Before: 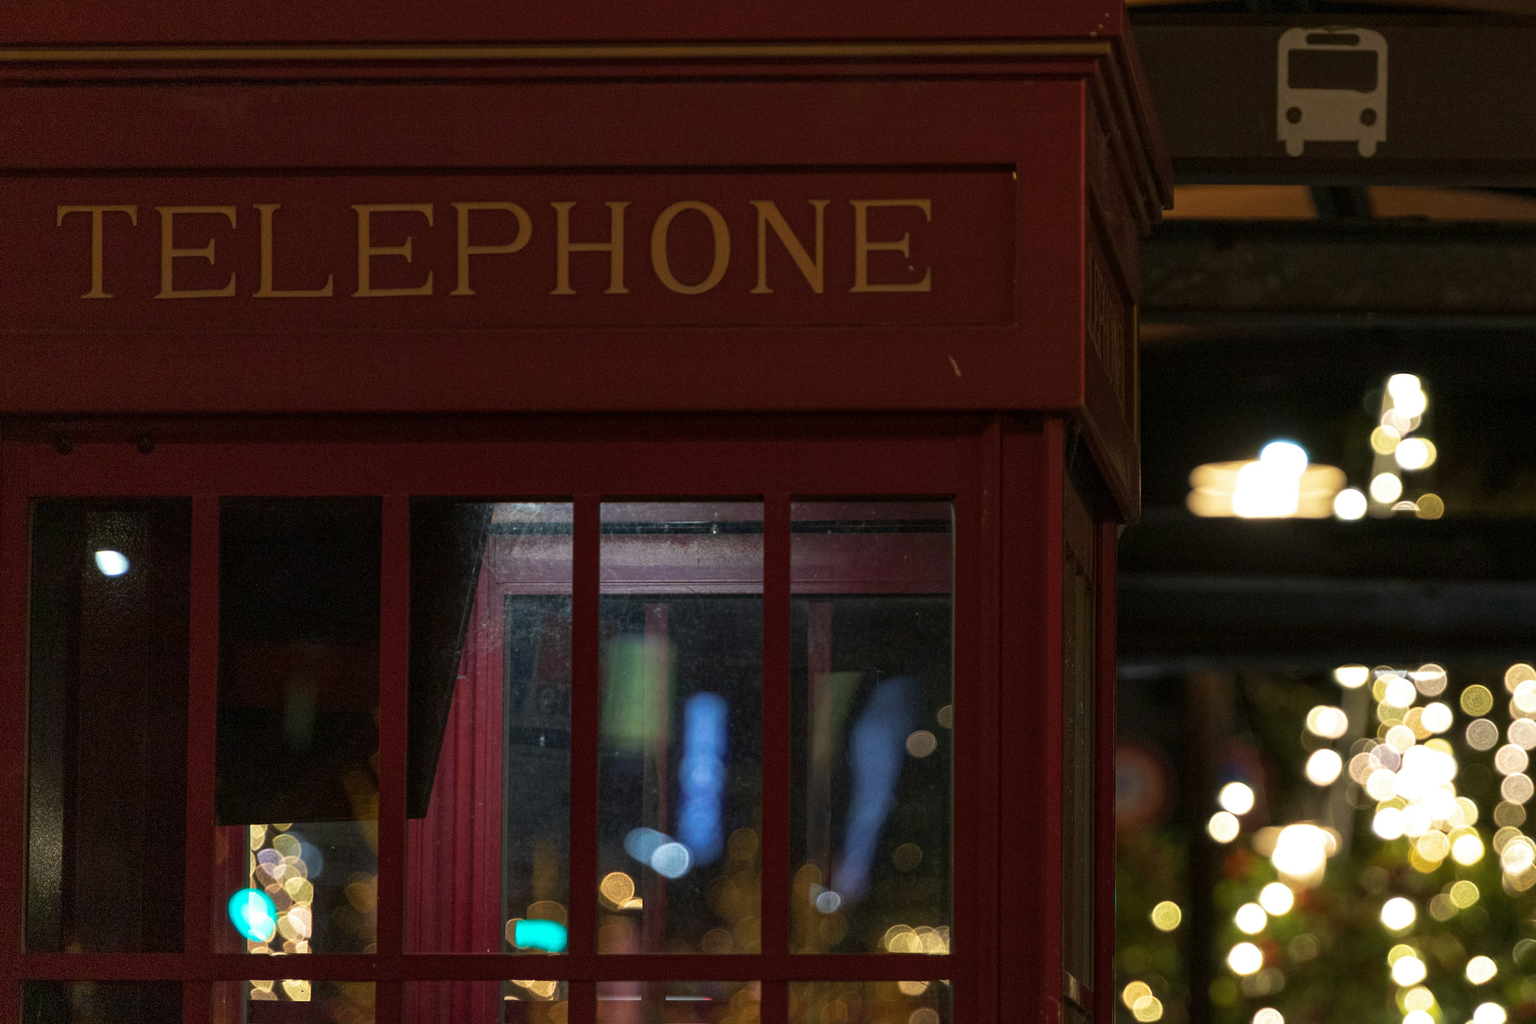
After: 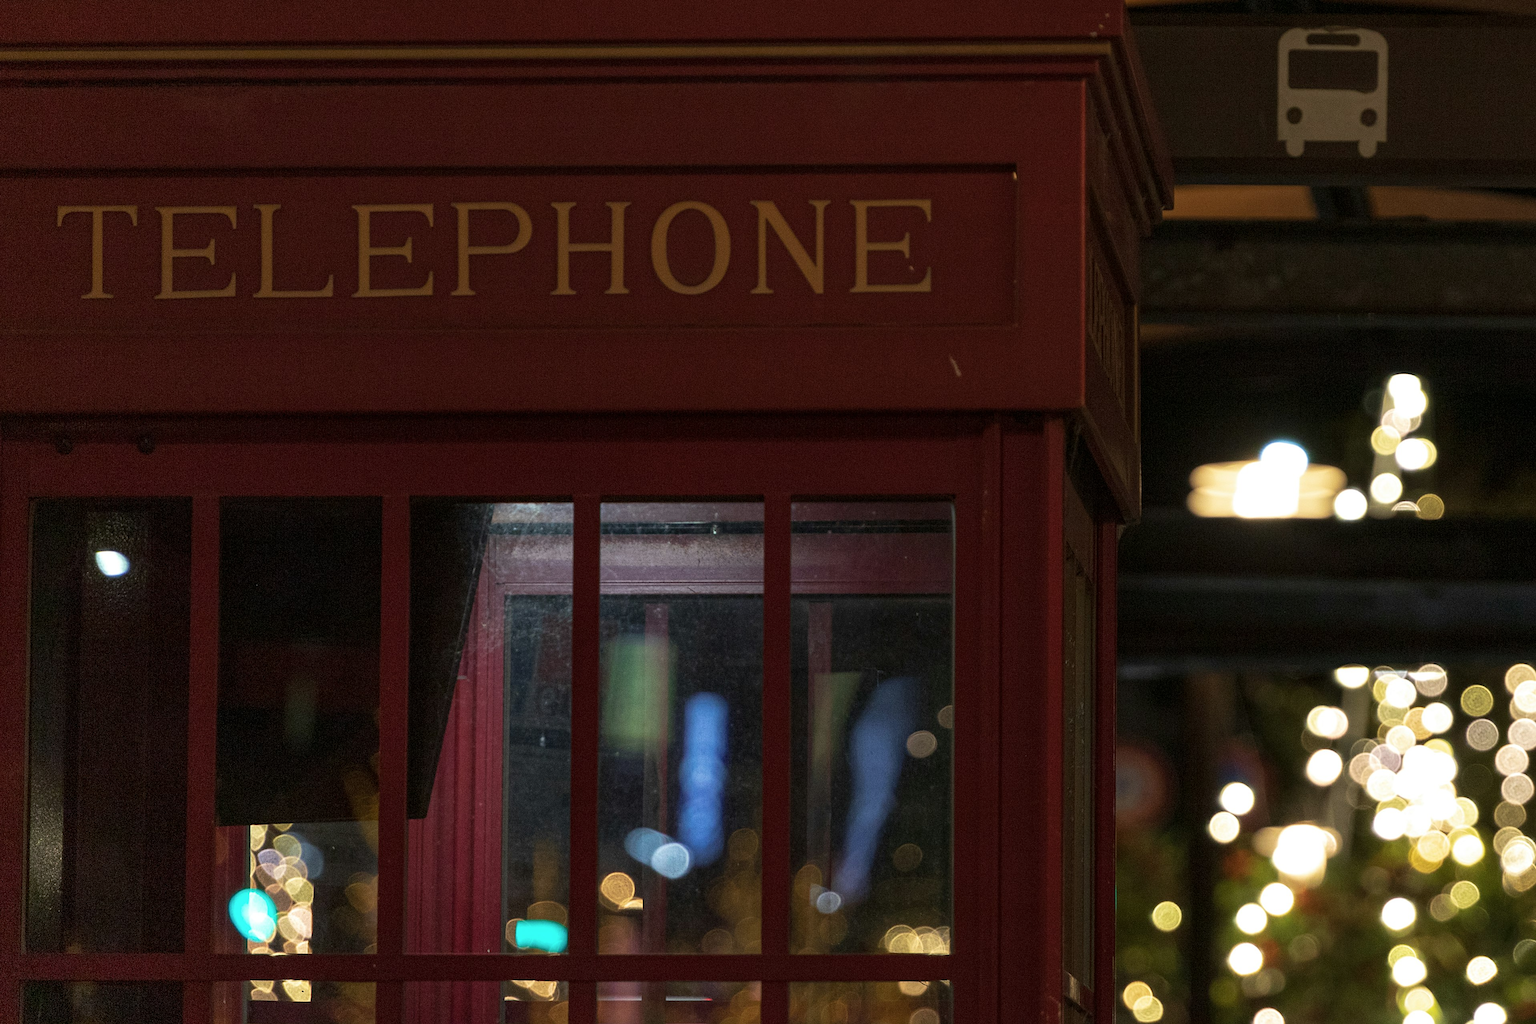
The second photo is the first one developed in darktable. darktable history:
sharpen: amount 0.214
contrast brightness saturation: saturation -0.052
